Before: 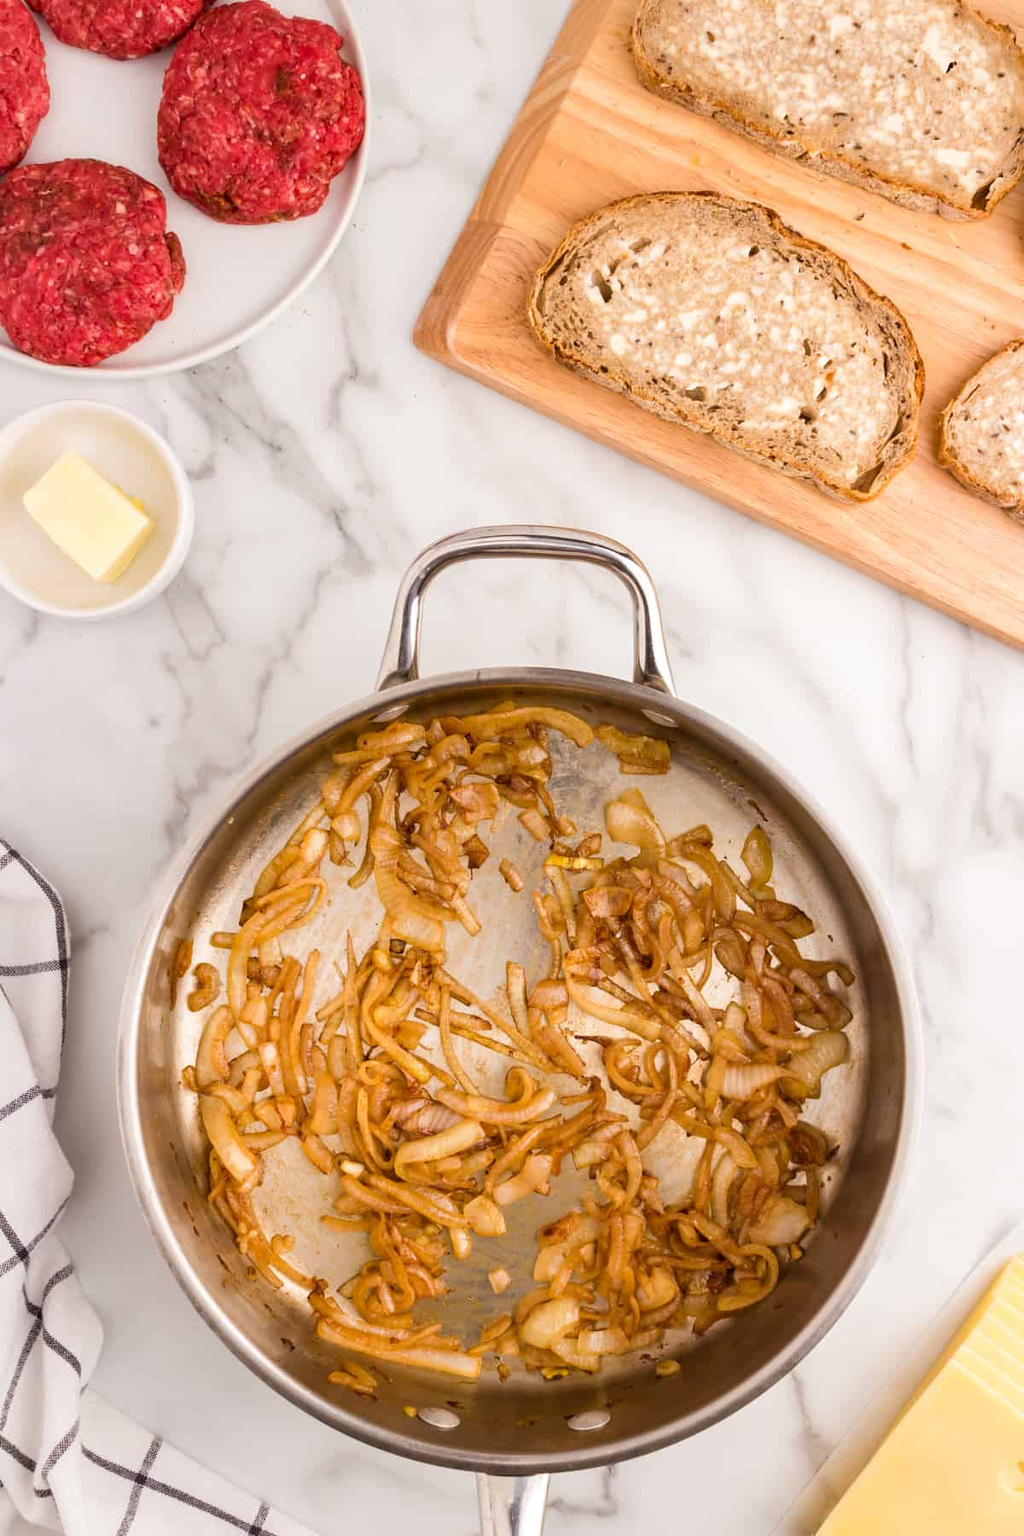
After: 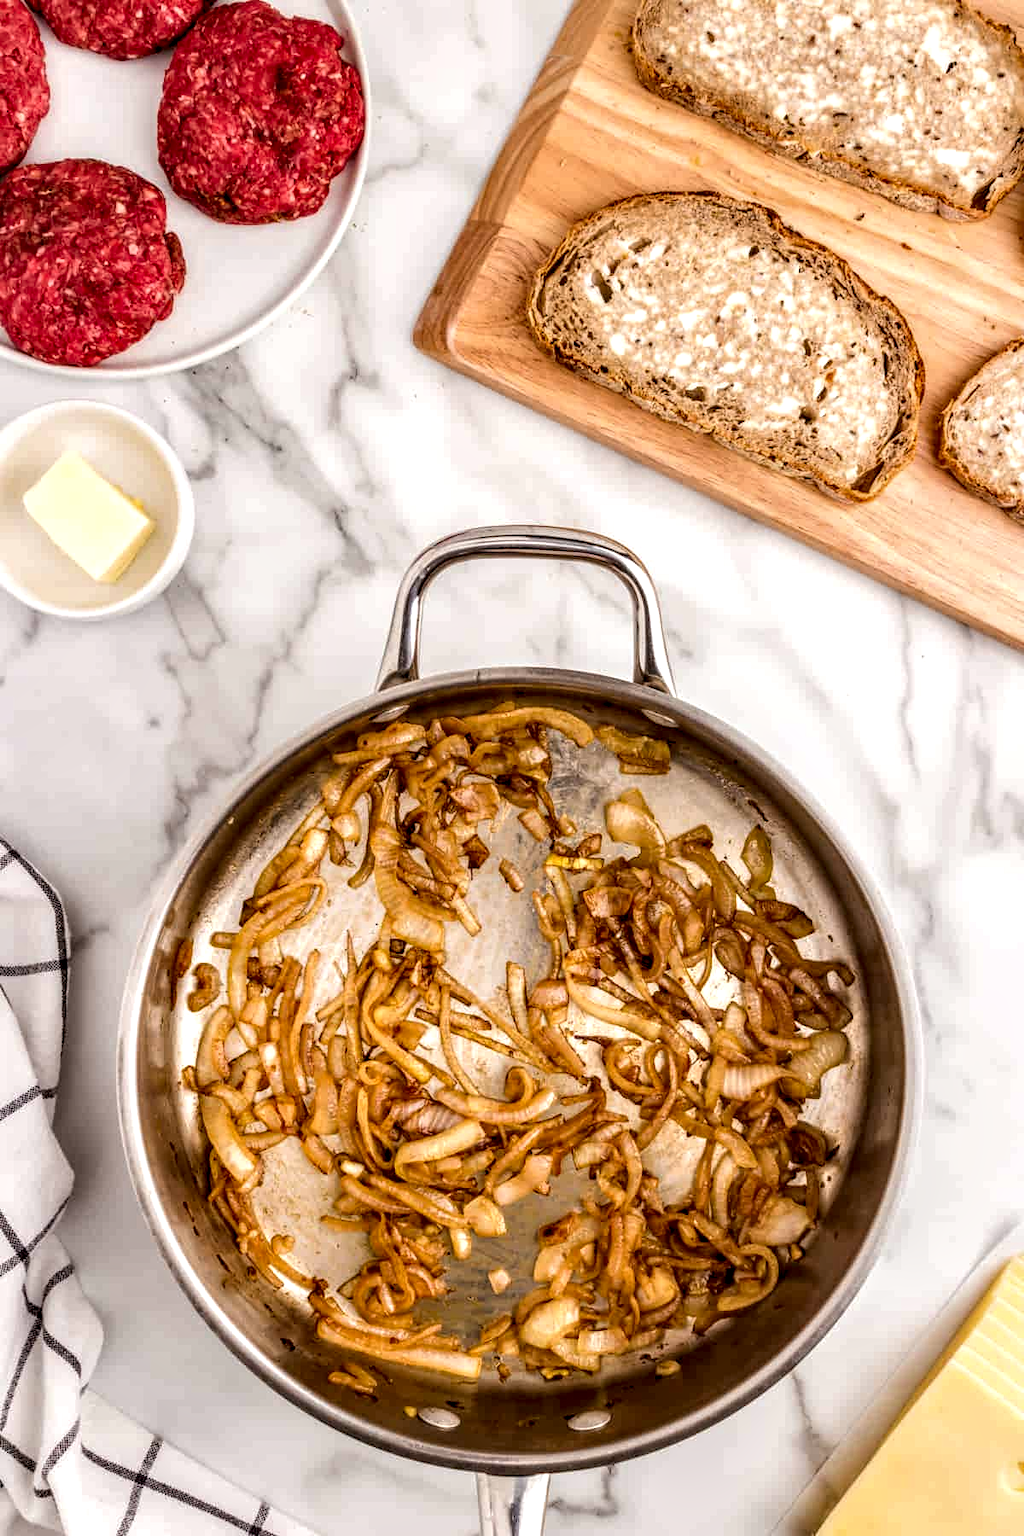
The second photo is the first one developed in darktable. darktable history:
contrast equalizer: octaves 7, y [[0.6 ×6], [0.55 ×6], [0 ×6], [0 ×6], [0 ×6]], mix 0.3
local contrast: highlights 0%, shadows 0%, detail 182%
